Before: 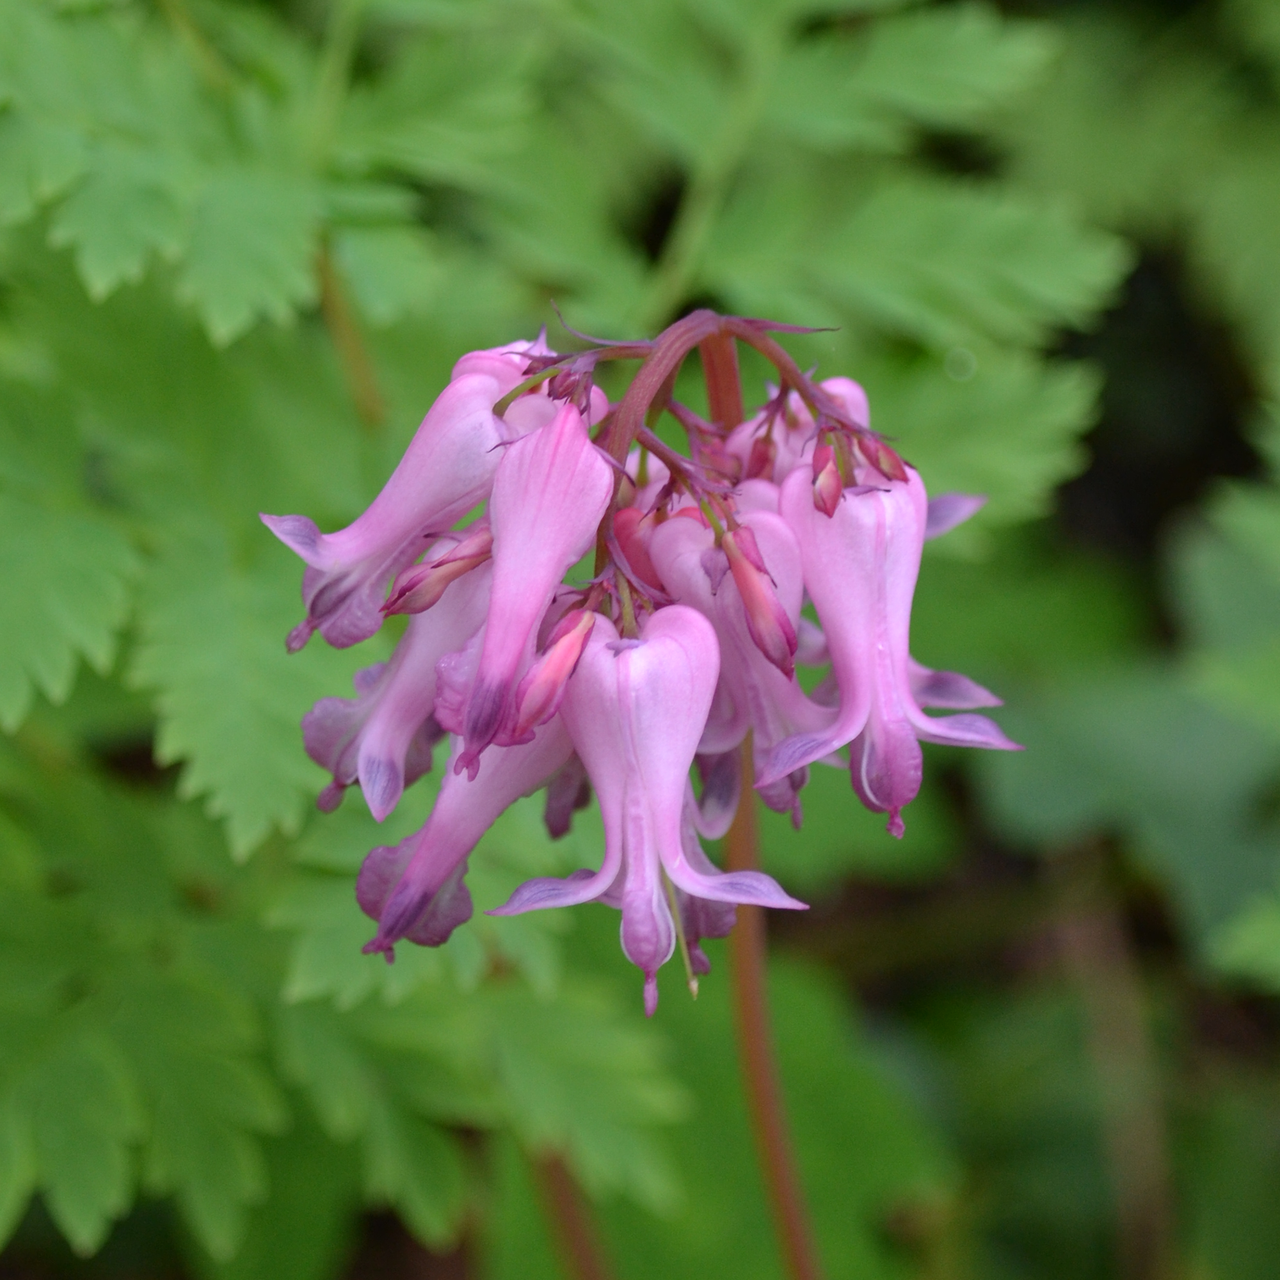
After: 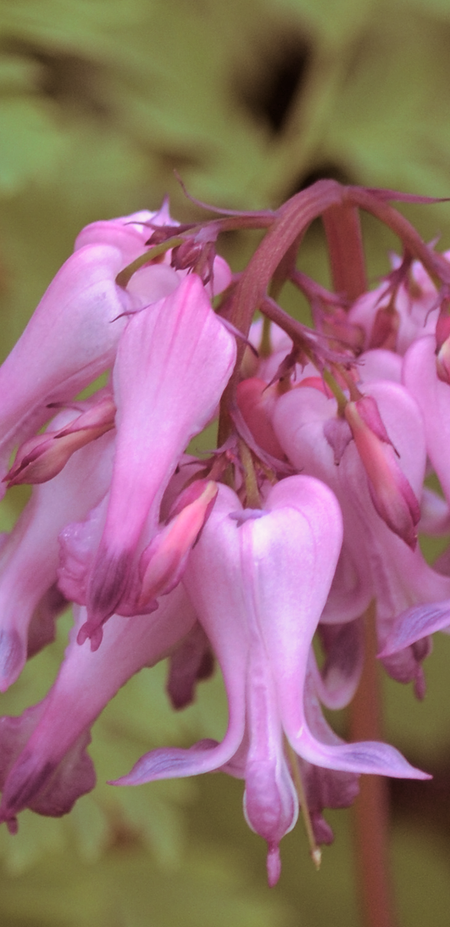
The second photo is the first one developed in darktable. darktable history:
crop and rotate: left 29.476%, top 10.214%, right 35.32%, bottom 17.333%
split-toning: shadows › hue 360°
